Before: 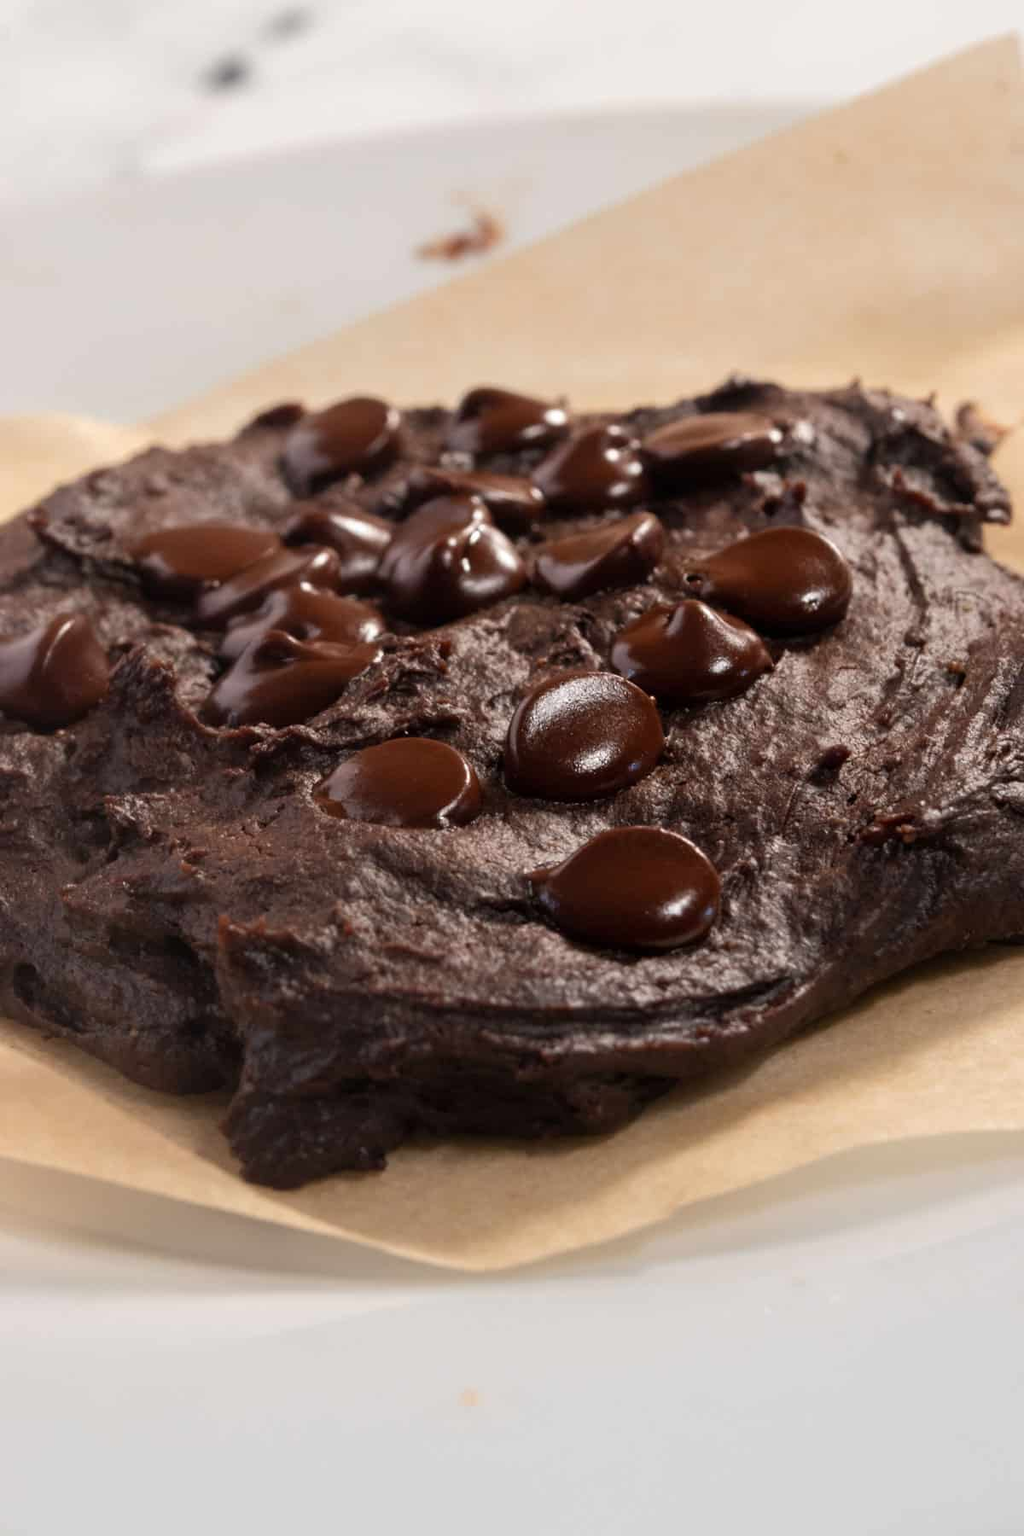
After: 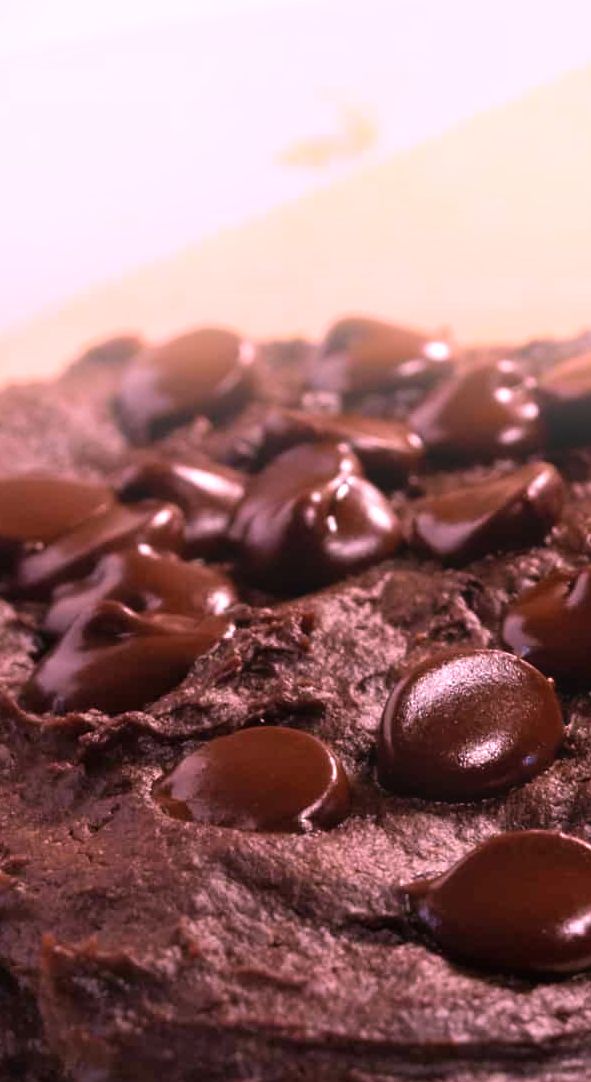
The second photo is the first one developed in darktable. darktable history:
crop: left 17.835%, top 7.675%, right 32.881%, bottom 32.213%
velvia: on, module defaults
white balance: red 1.188, blue 1.11
bloom: on, module defaults
